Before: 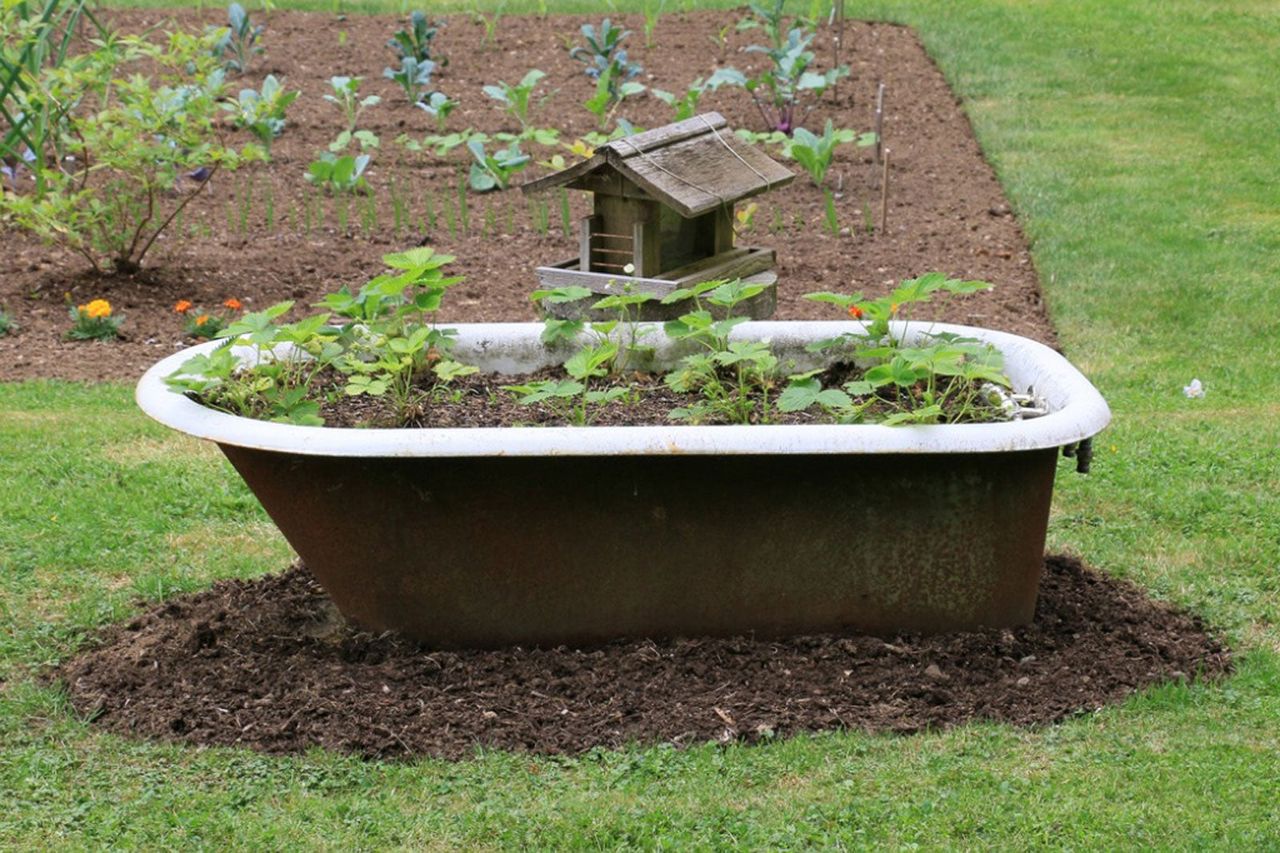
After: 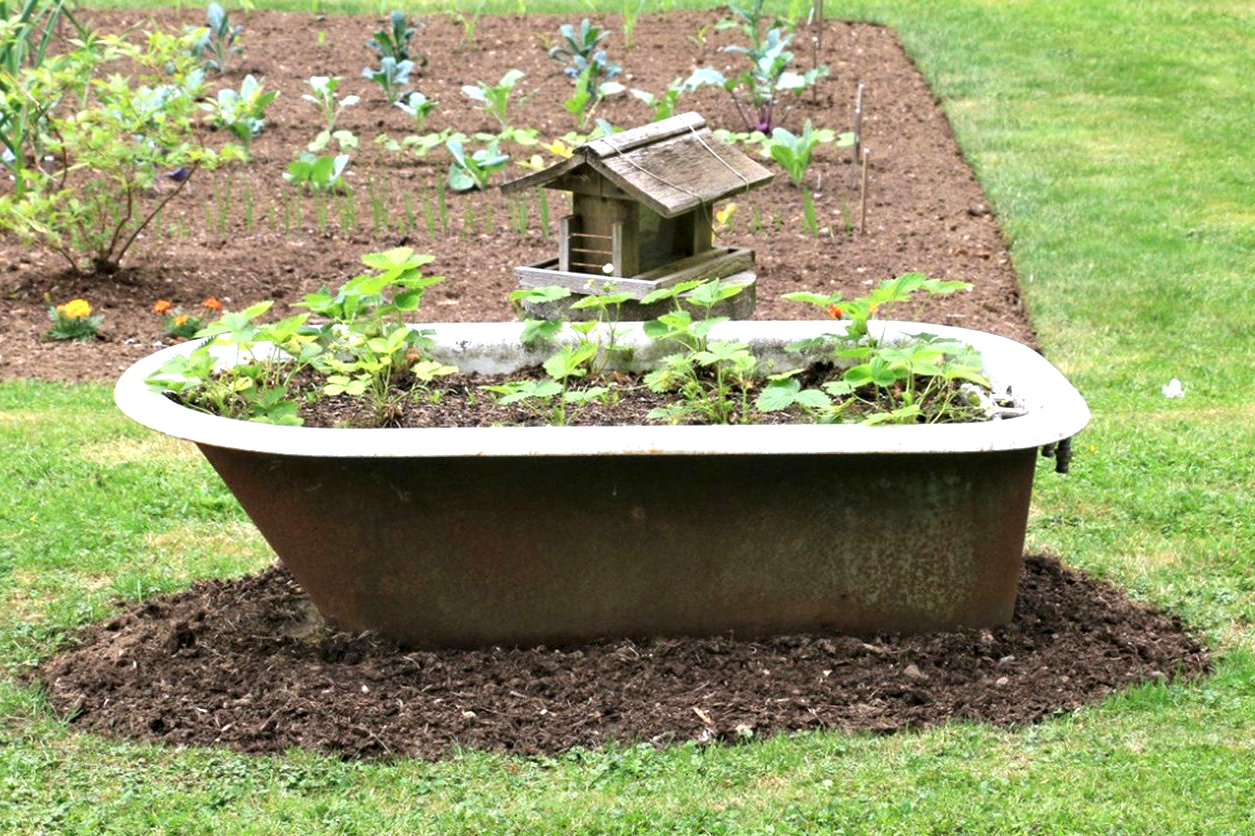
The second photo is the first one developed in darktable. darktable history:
crop: left 1.677%, right 0.269%, bottom 1.905%
contrast equalizer: y [[0.5, 0.486, 0.447, 0.446, 0.489, 0.5], [0.5 ×6], [0.5 ×6], [0 ×6], [0 ×6]], mix -0.994
exposure: exposure 0.776 EV, compensate highlight preservation false
